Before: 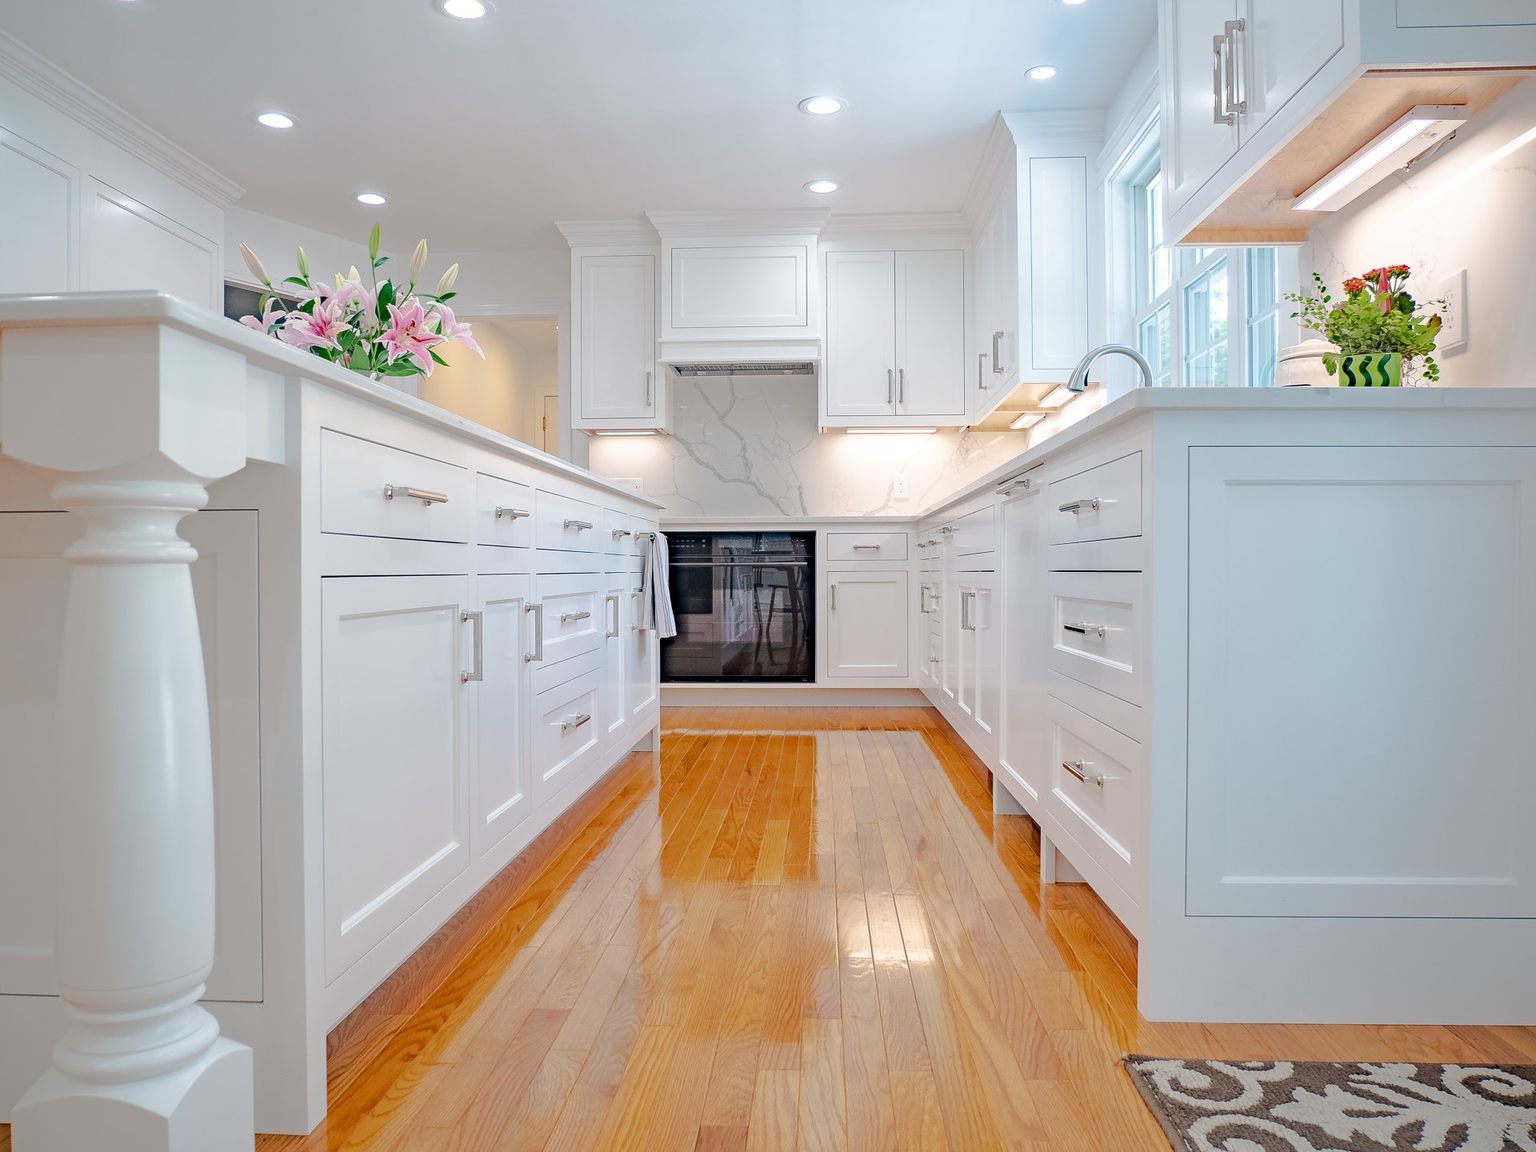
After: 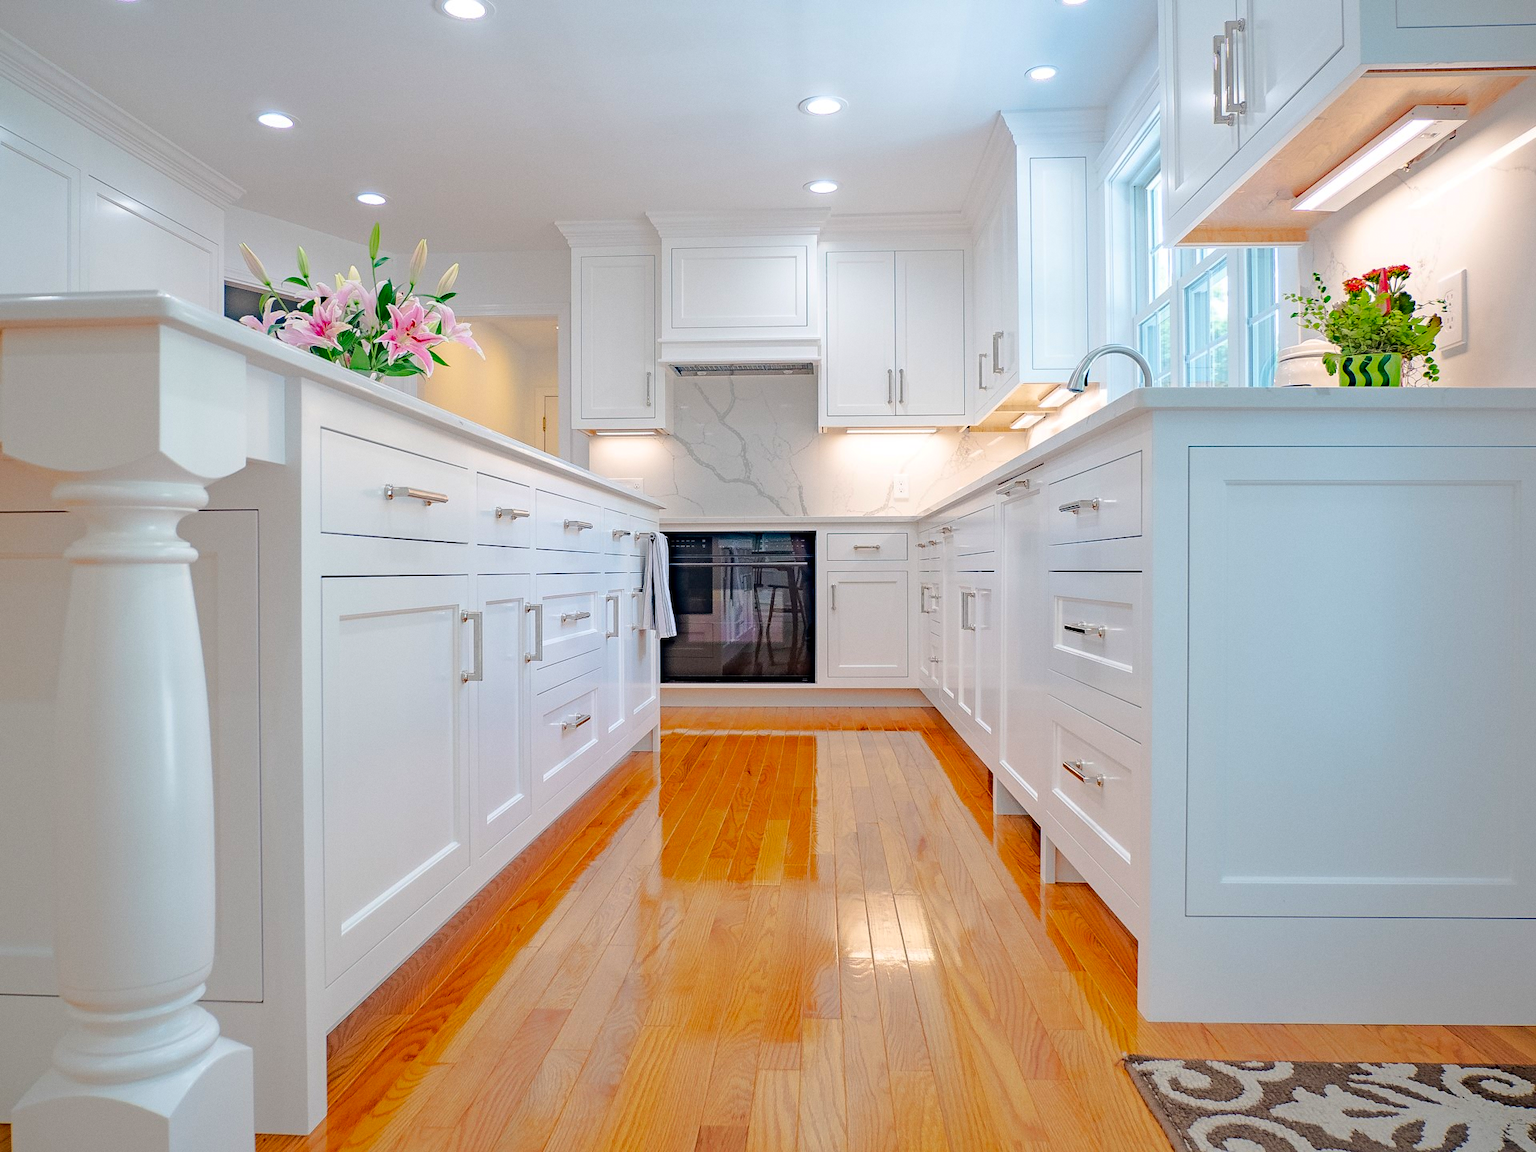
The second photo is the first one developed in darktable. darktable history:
grain: coarseness 0.09 ISO, strength 10%
contrast brightness saturation: brightness -0.02, saturation 0.35
